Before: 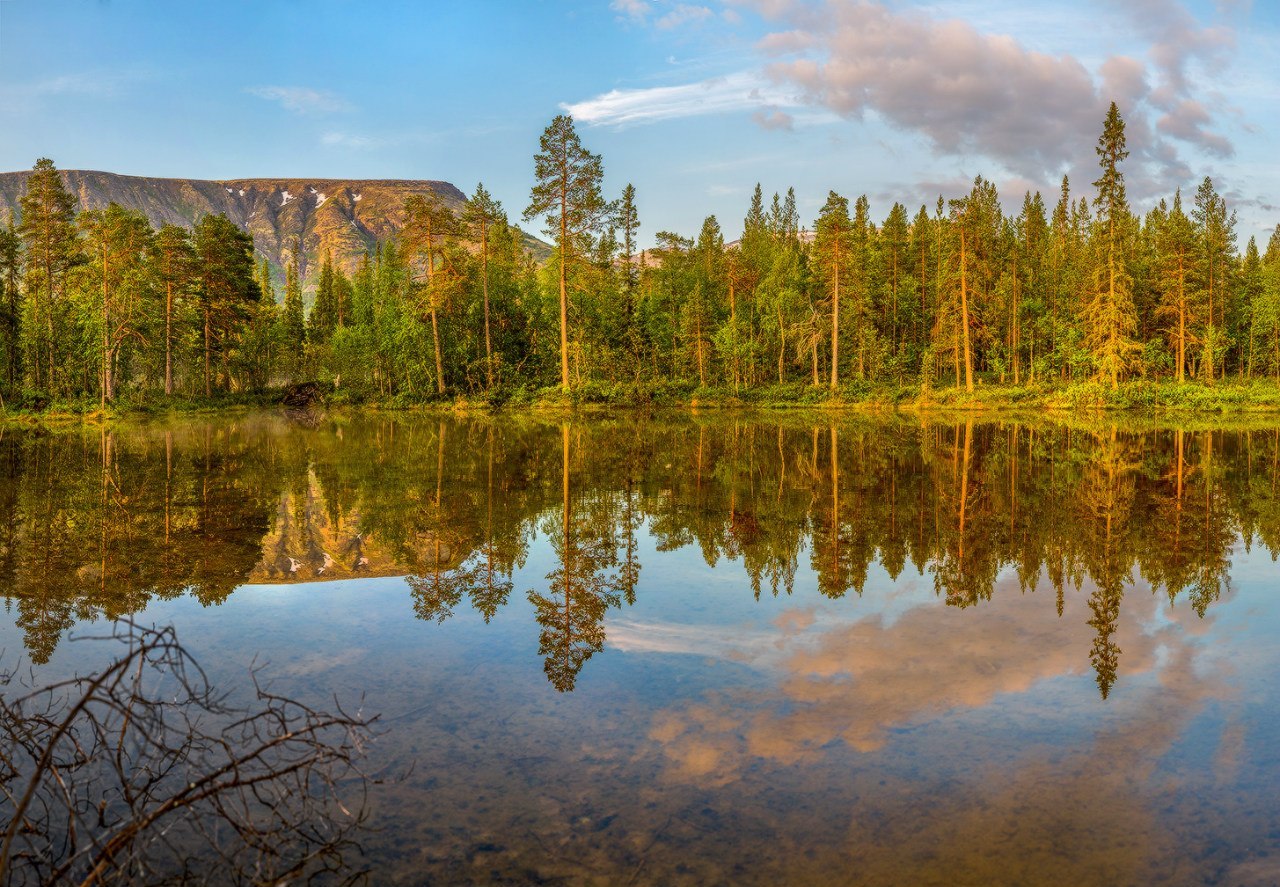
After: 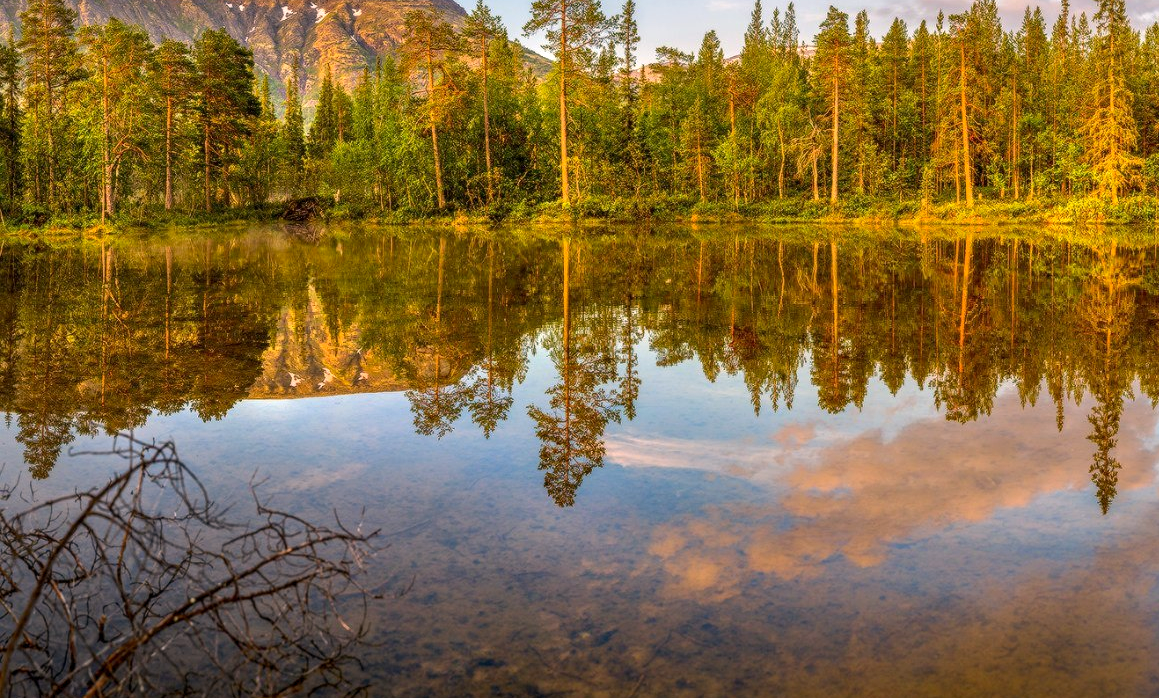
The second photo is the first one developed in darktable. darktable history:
color correction: highlights a* 7.34, highlights b* 4.37
exposure: black level correction 0.001, exposure 0.14 EV, compensate highlight preservation false
levels: mode automatic, black 0.023%, white 99.97%, levels [0.062, 0.494, 0.925]
crop: top 20.916%, right 9.437%, bottom 0.316%
